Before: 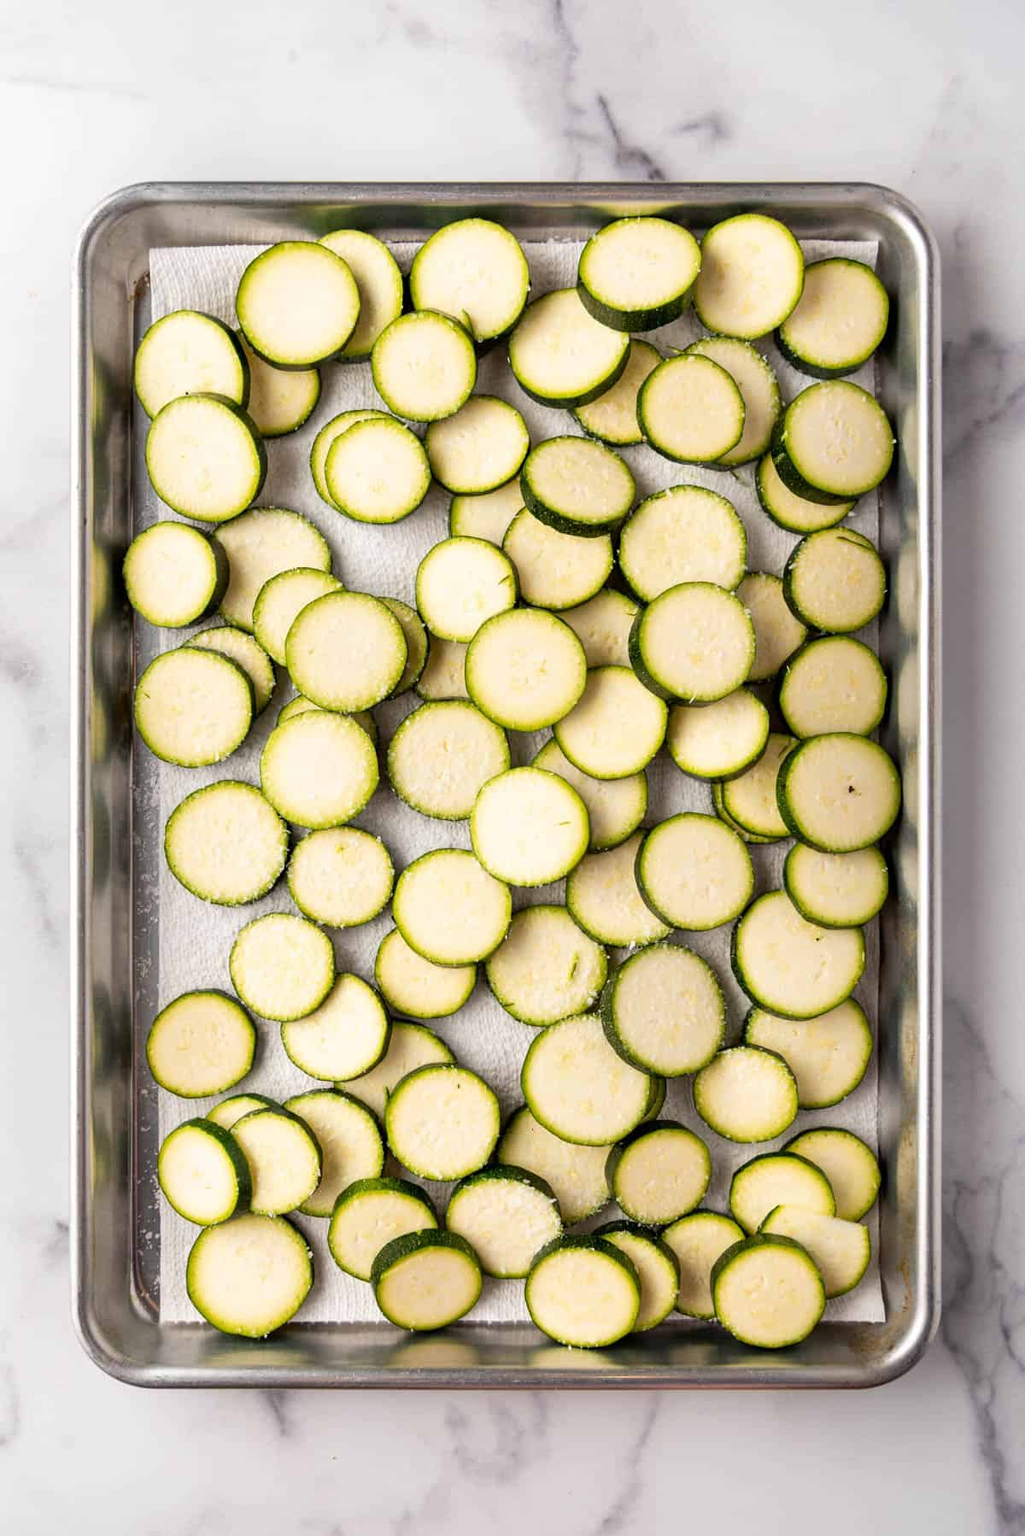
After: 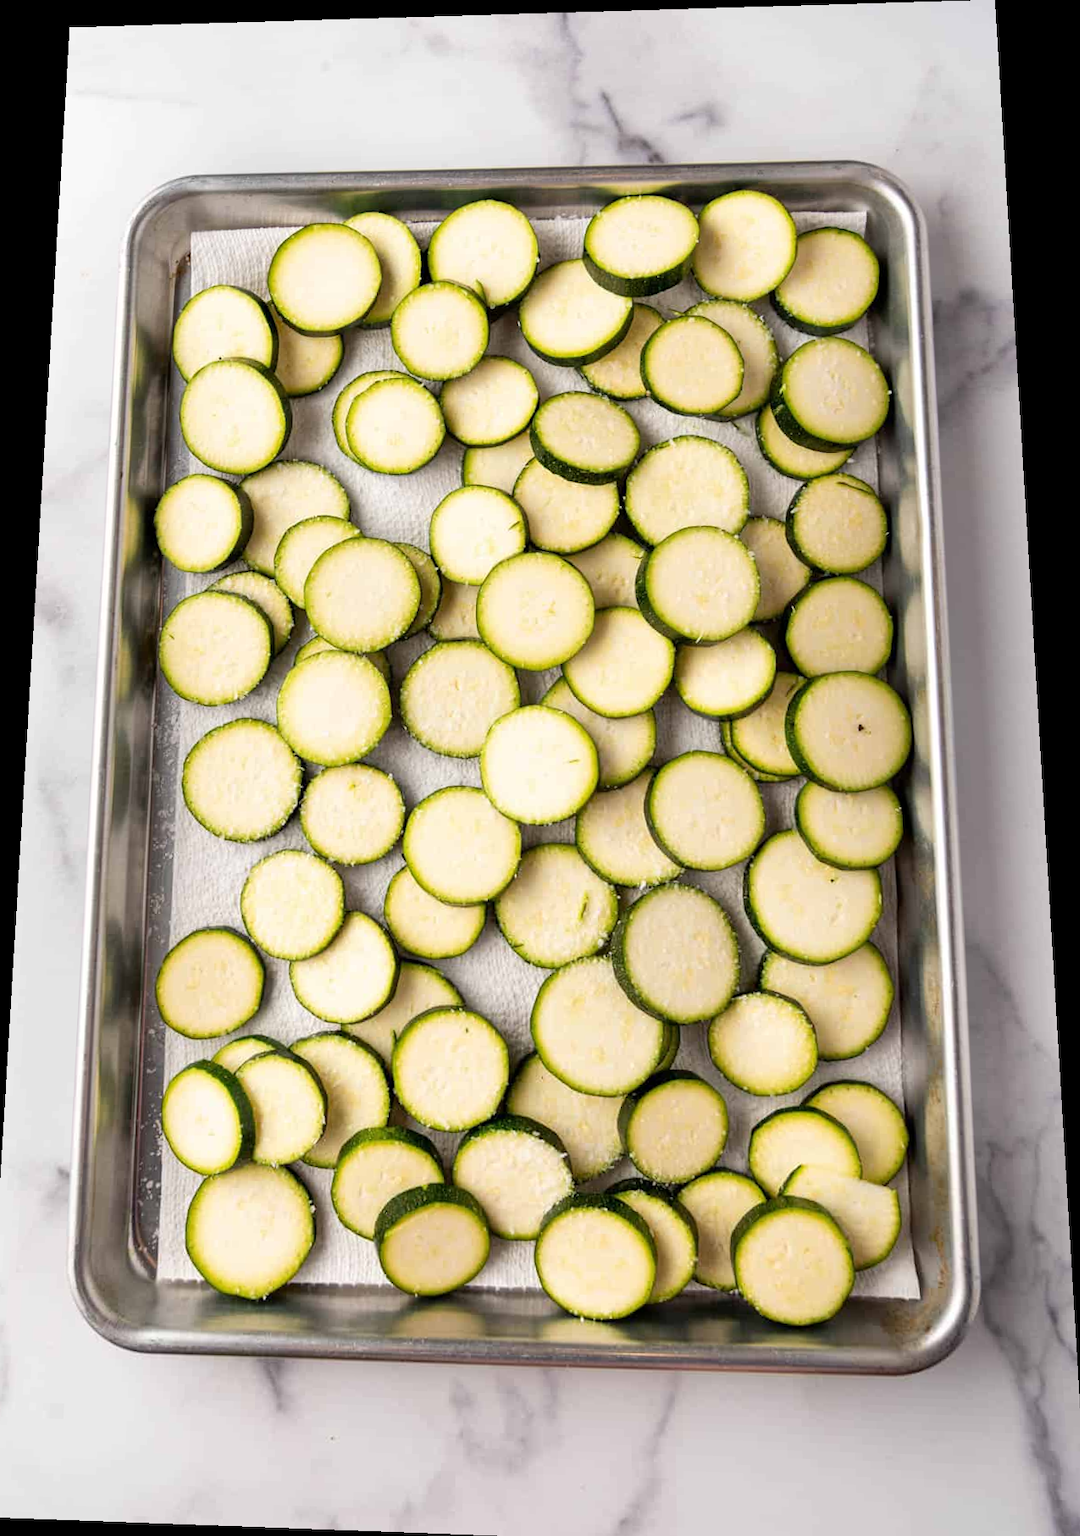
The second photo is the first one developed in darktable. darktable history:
crop and rotate: left 1.774%, right 0.633%, bottom 1.28%
rotate and perspective: rotation 0.128°, lens shift (vertical) -0.181, lens shift (horizontal) -0.044, shear 0.001, automatic cropping off
